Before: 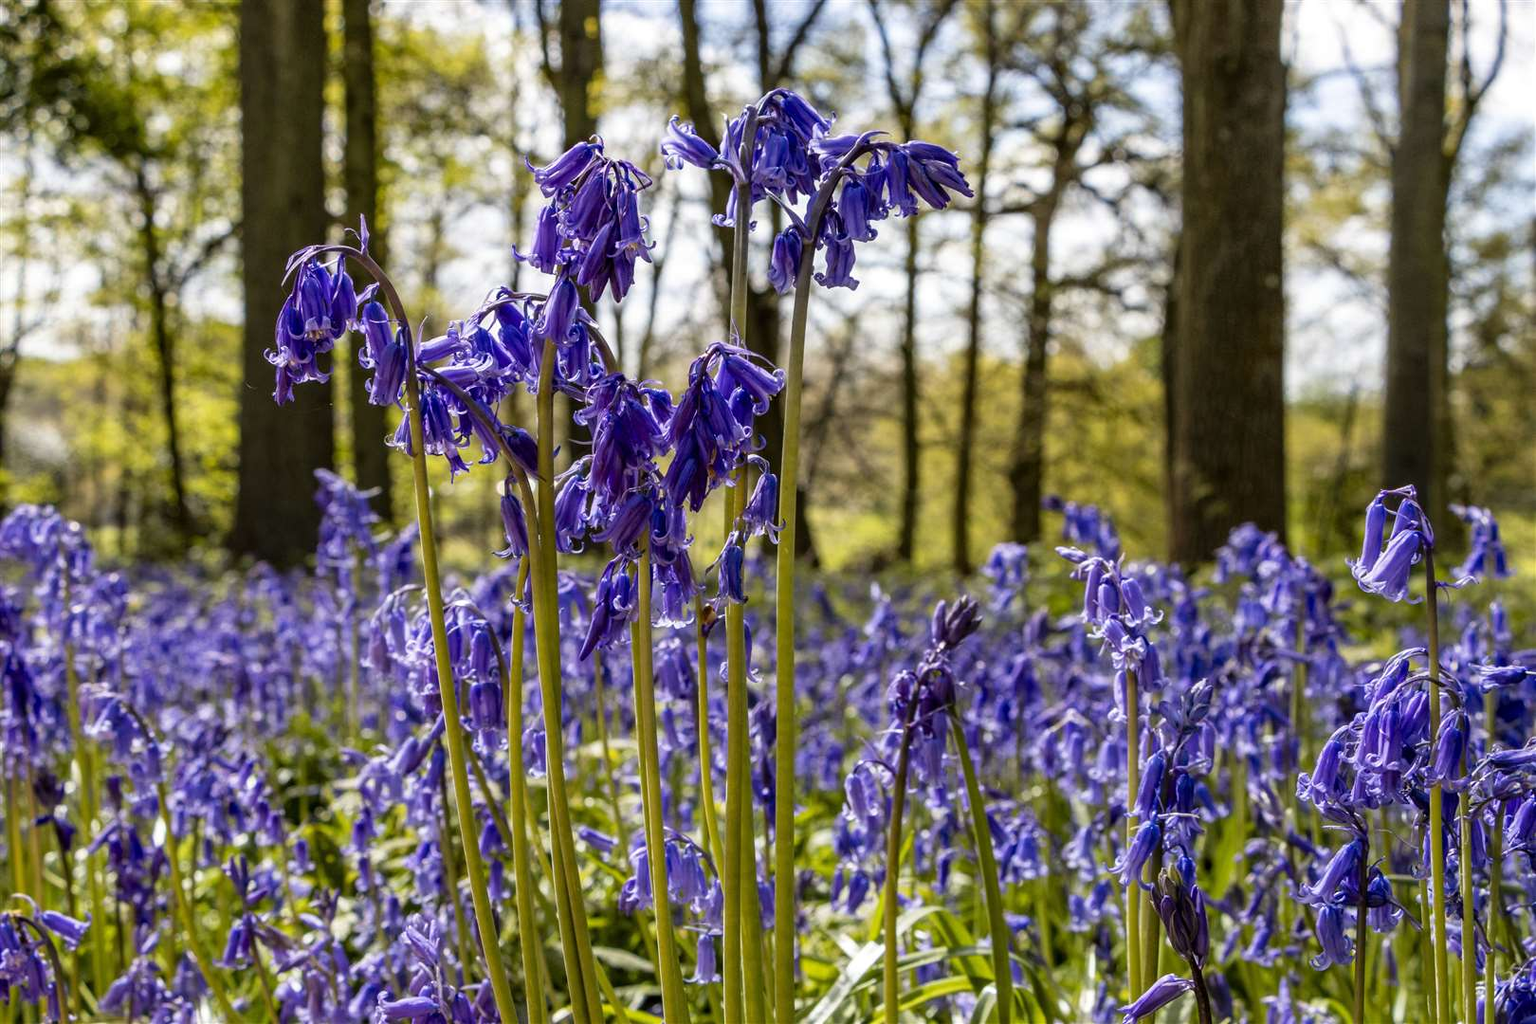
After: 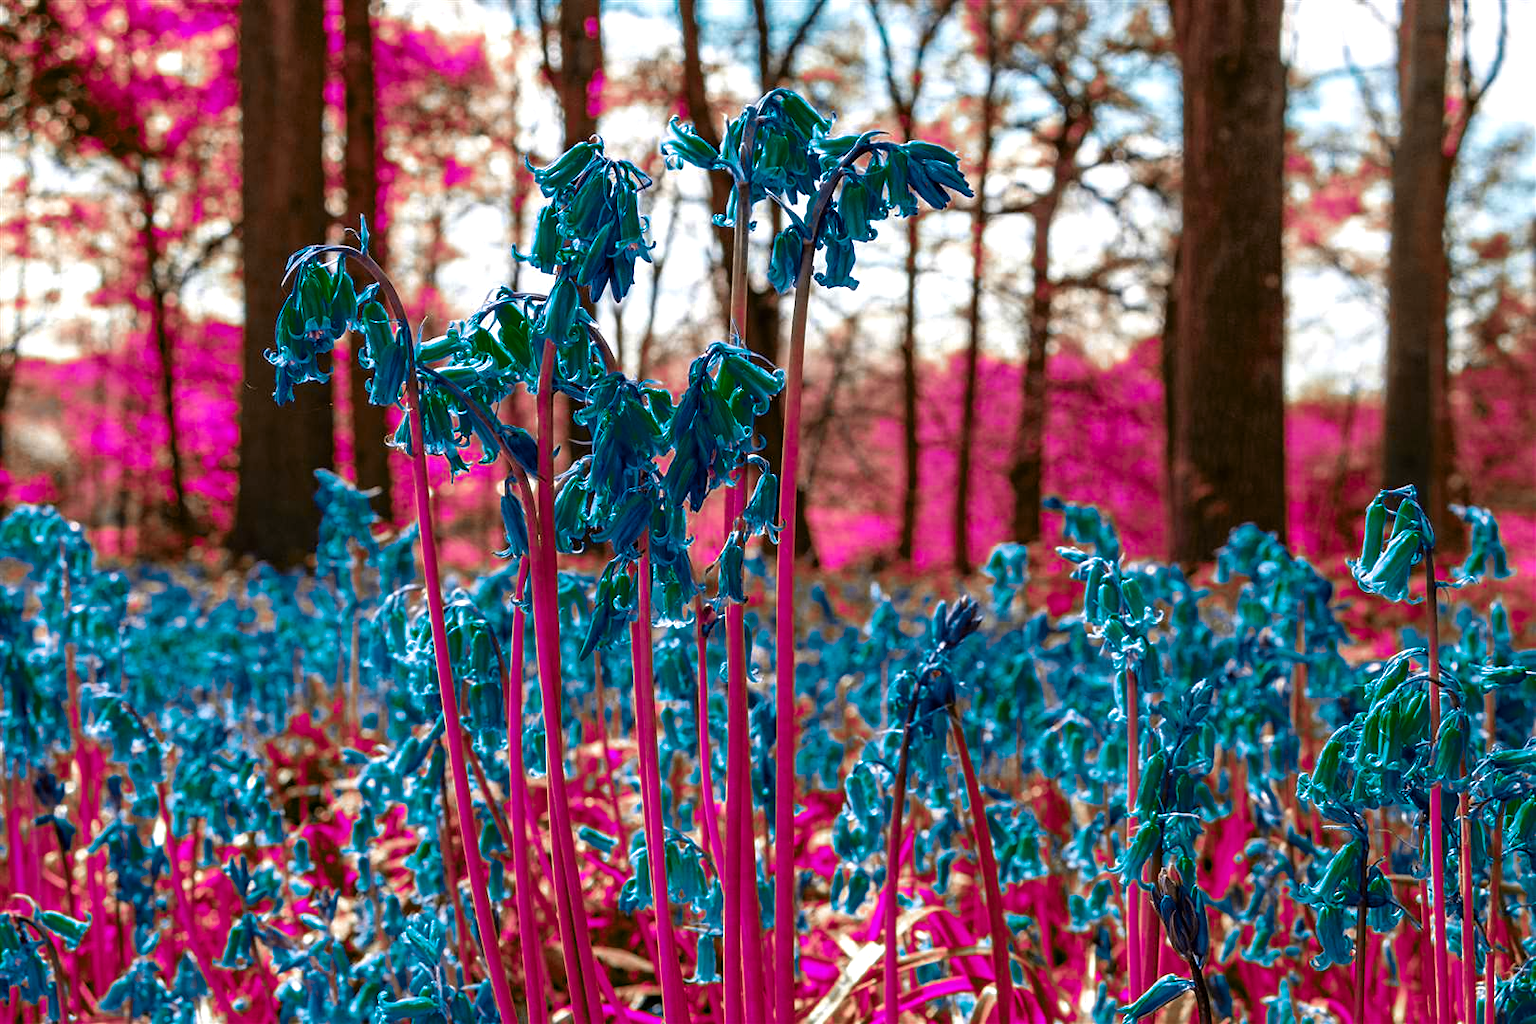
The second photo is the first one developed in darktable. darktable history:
color zones: curves: ch0 [(0.826, 0.353)]; ch1 [(0.242, 0.647) (0.889, 0.342)]; ch2 [(0.246, 0.089) (0.969, 0.068)]
sharpen: amount 0.201
tone equalizer: -8 EV -0.422 EV, -7 EV -0.359 EV, -6 EV -0.335 EV, -5 EV -0.254 EV, -3 EV 0.241 EV, -2 EV 0.346 EV, -1 EV 0.389 EV, +0 EV 0.43 EV
